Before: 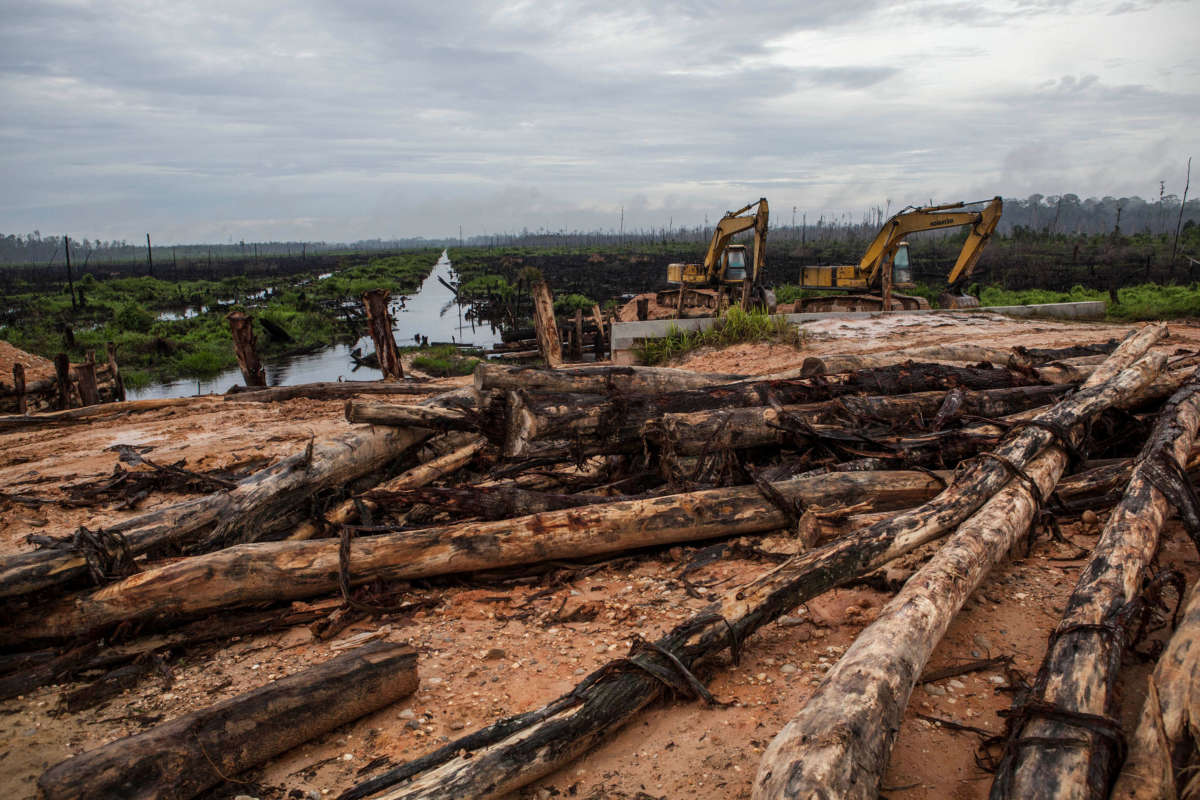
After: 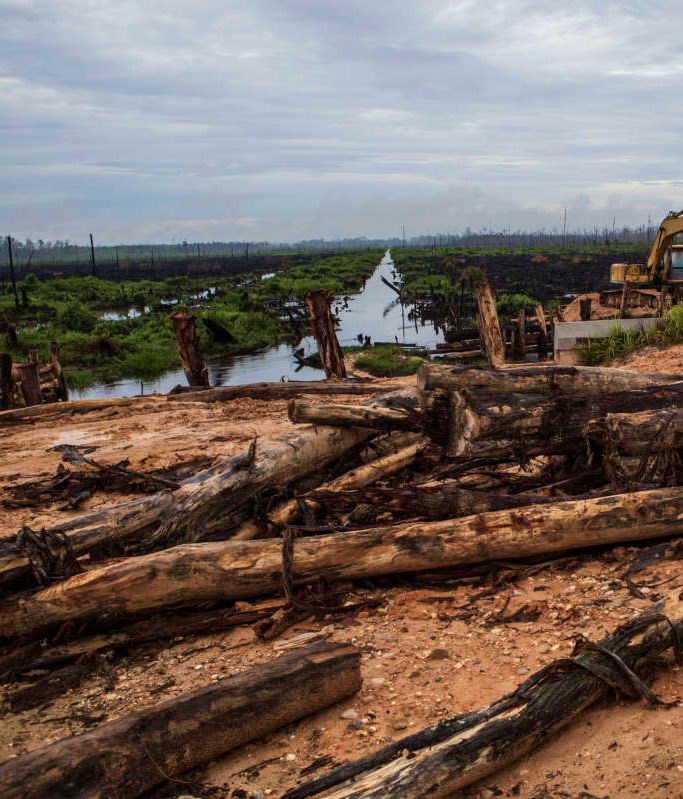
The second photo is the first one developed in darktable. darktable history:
crop: left 4.768%, right 38.26%
velvia: strength 40.5%
contrast brightness saturation: contrast 0.073
